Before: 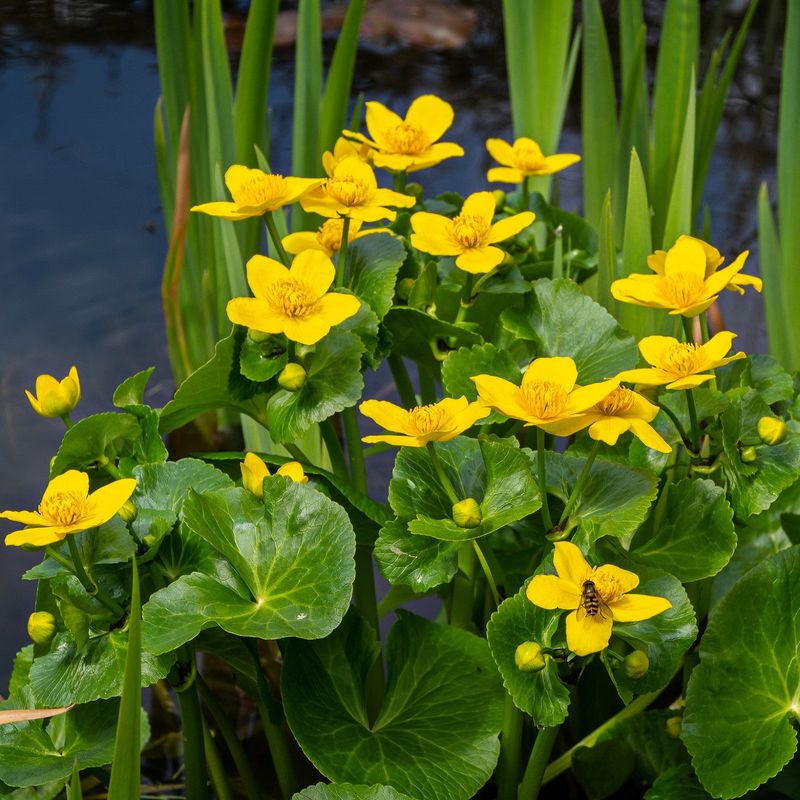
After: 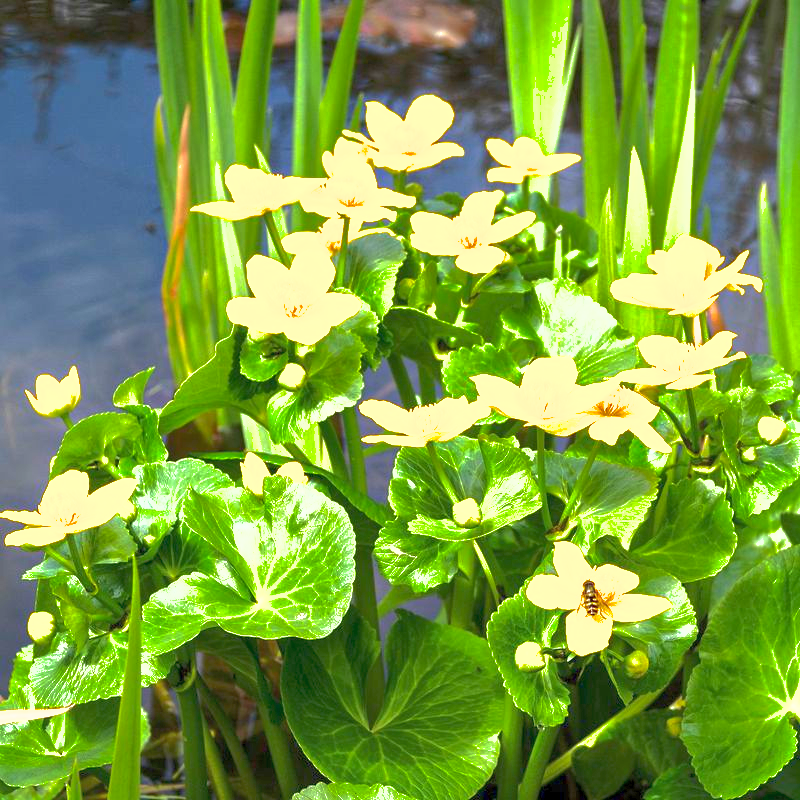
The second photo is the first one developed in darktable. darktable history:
exposure: exposure 2.003 EV, compensate highlight preservation false
base curve: curves: ch0 [(0, 0) (0.303, 0.277) (1, 1)]
shadows and highlights: shadows 60, highlights -60
